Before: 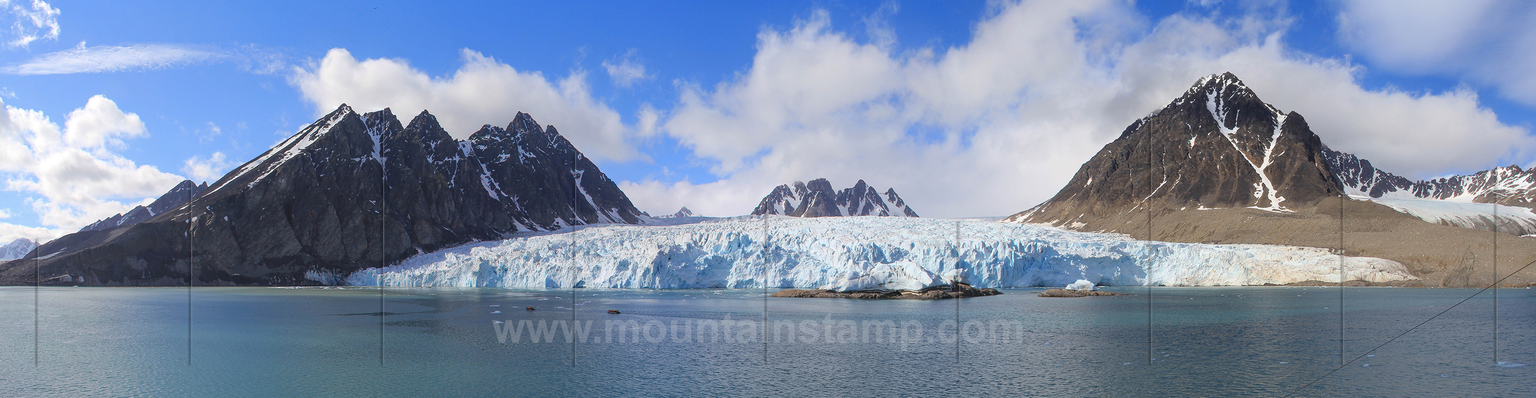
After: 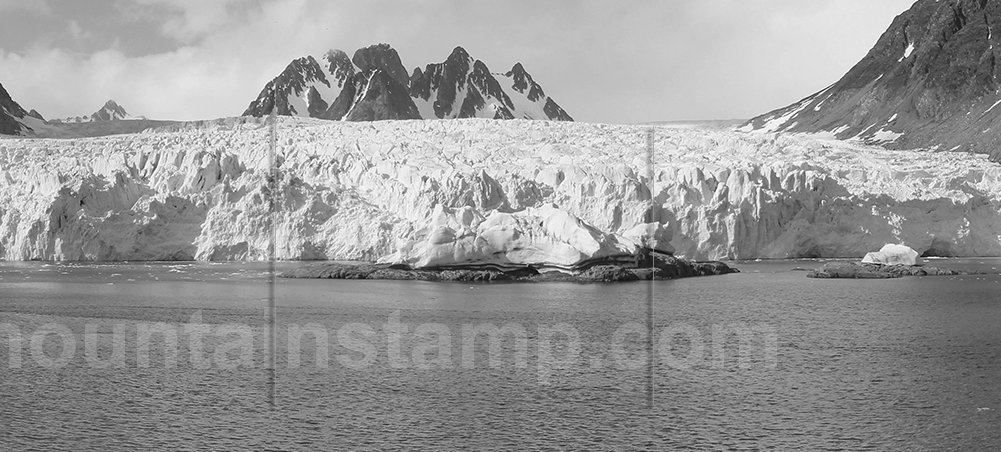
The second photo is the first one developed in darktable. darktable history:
crop: left 40.878%, top 39.176%, right 25.993%, bottom 3.081%
monochrome: on, module defaults
